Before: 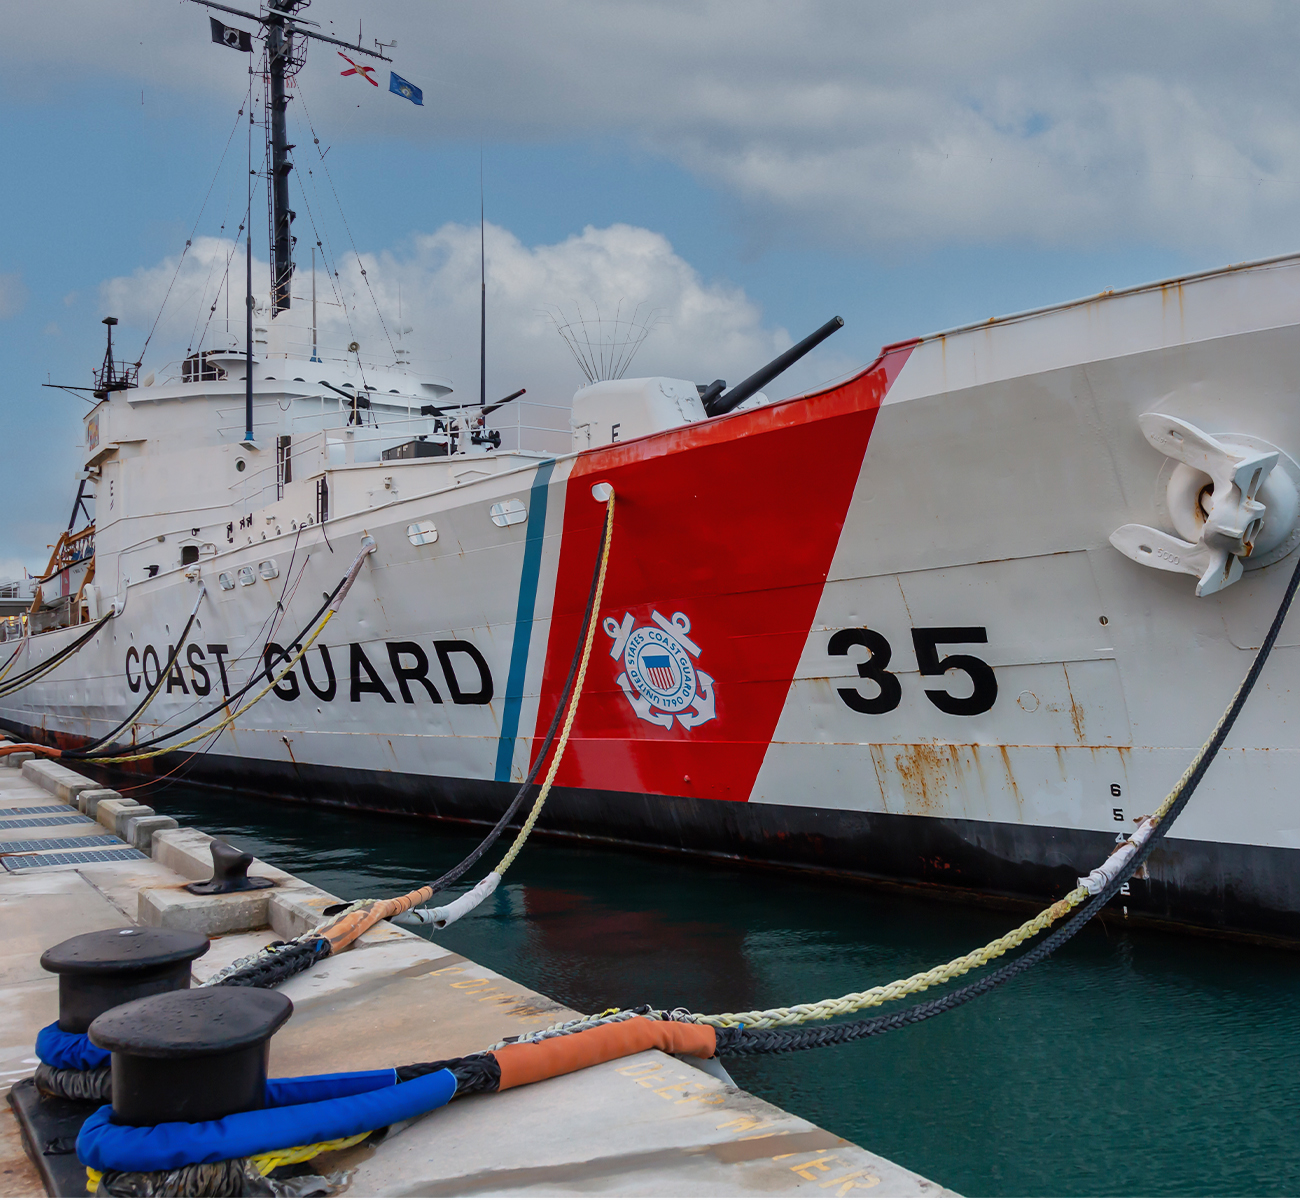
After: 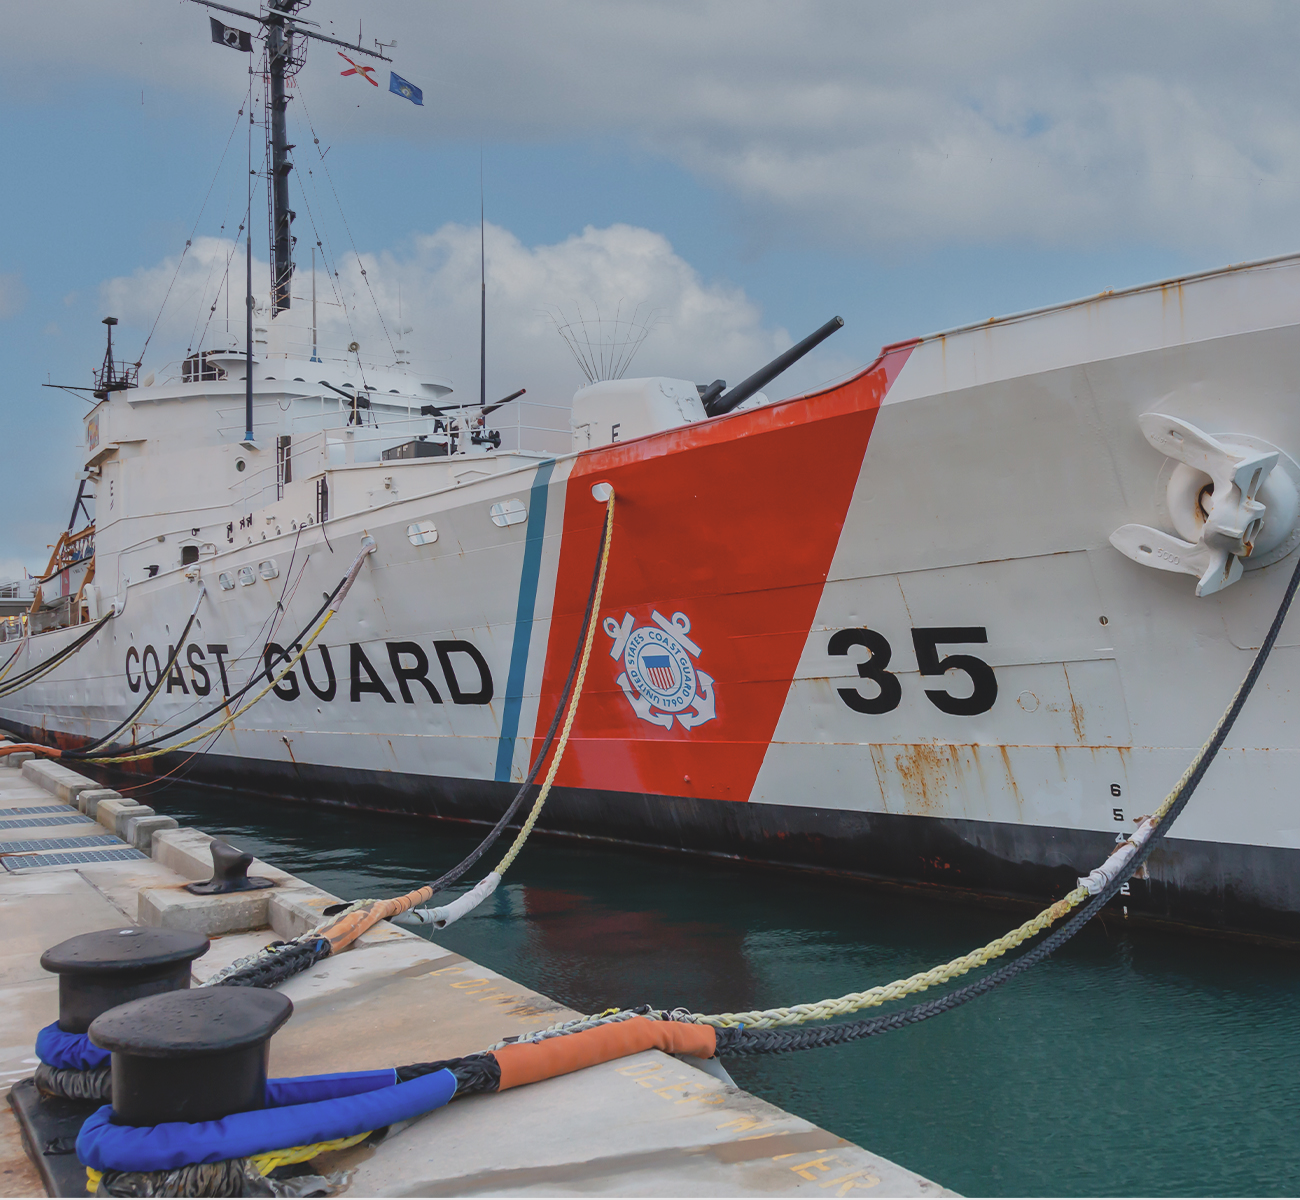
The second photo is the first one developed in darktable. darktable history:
contrast brightness saturation: contrast -0.166, brightness 0.055, saturation -0.133
